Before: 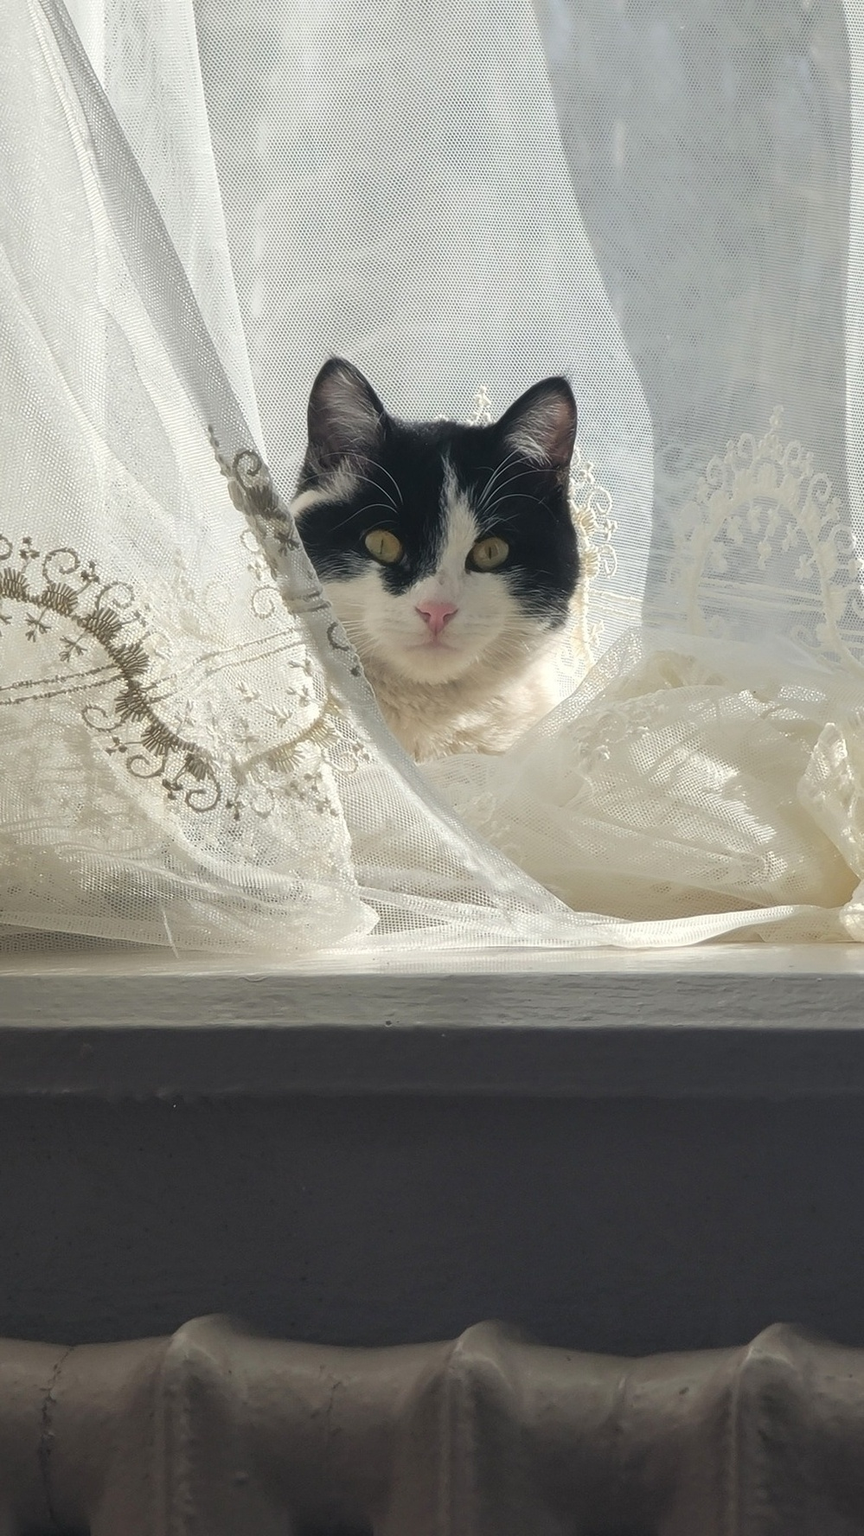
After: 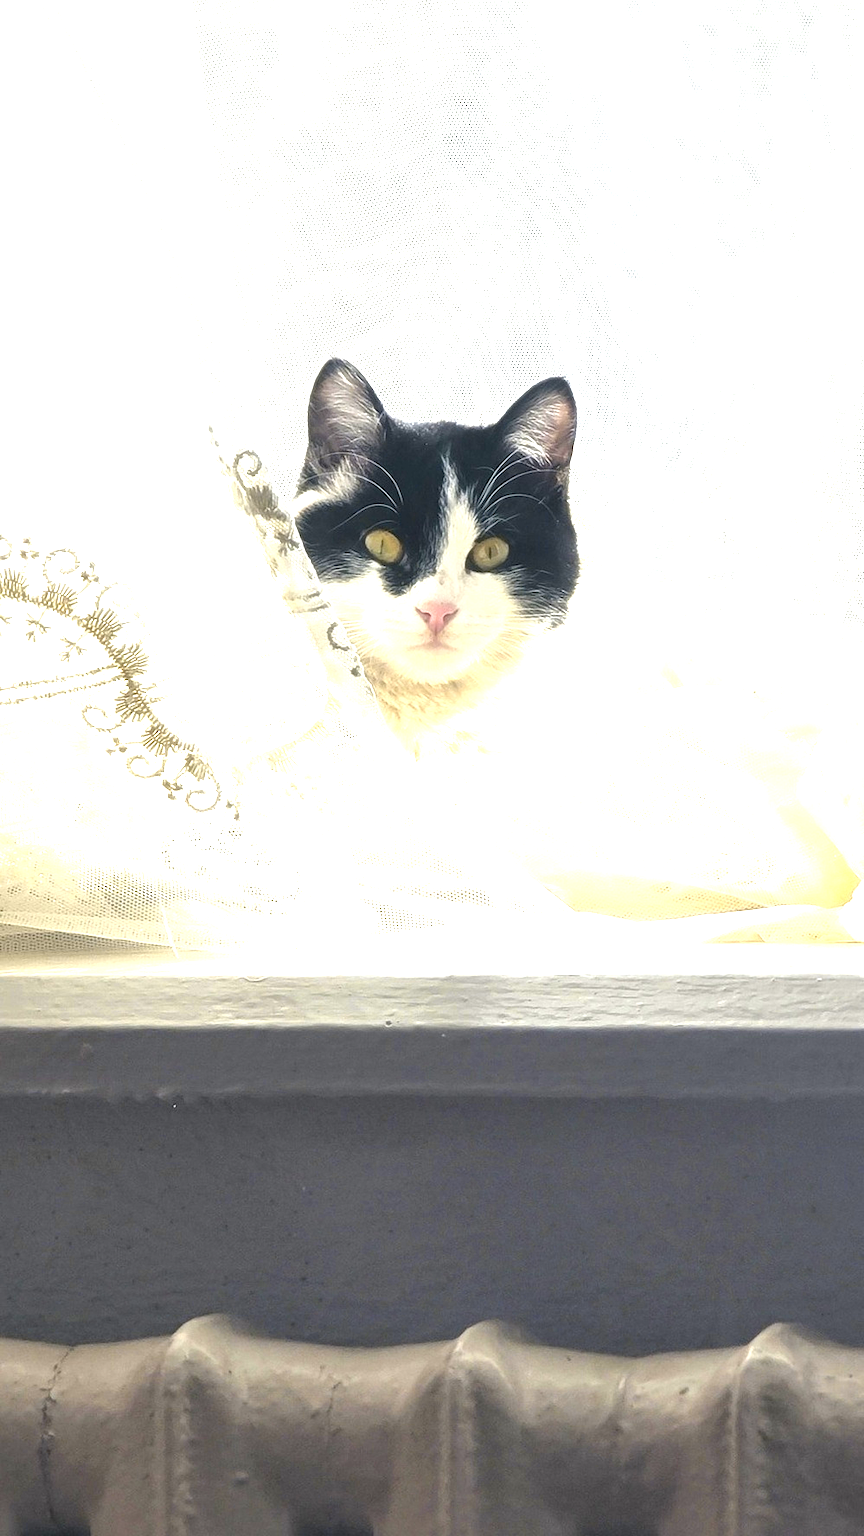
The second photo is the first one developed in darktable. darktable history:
exposure: exposure 0.648 EV, compensate highlight preservation false
color contrast: green-magenta contrast 0.85, blue-yellow contrast 1.25, unbound 0
local contrast: mode bilateral grid, contrast 20, coarseness 50, detail 120%, midtone range 0.2
levels: levels [0, 0.352, 0.703]
